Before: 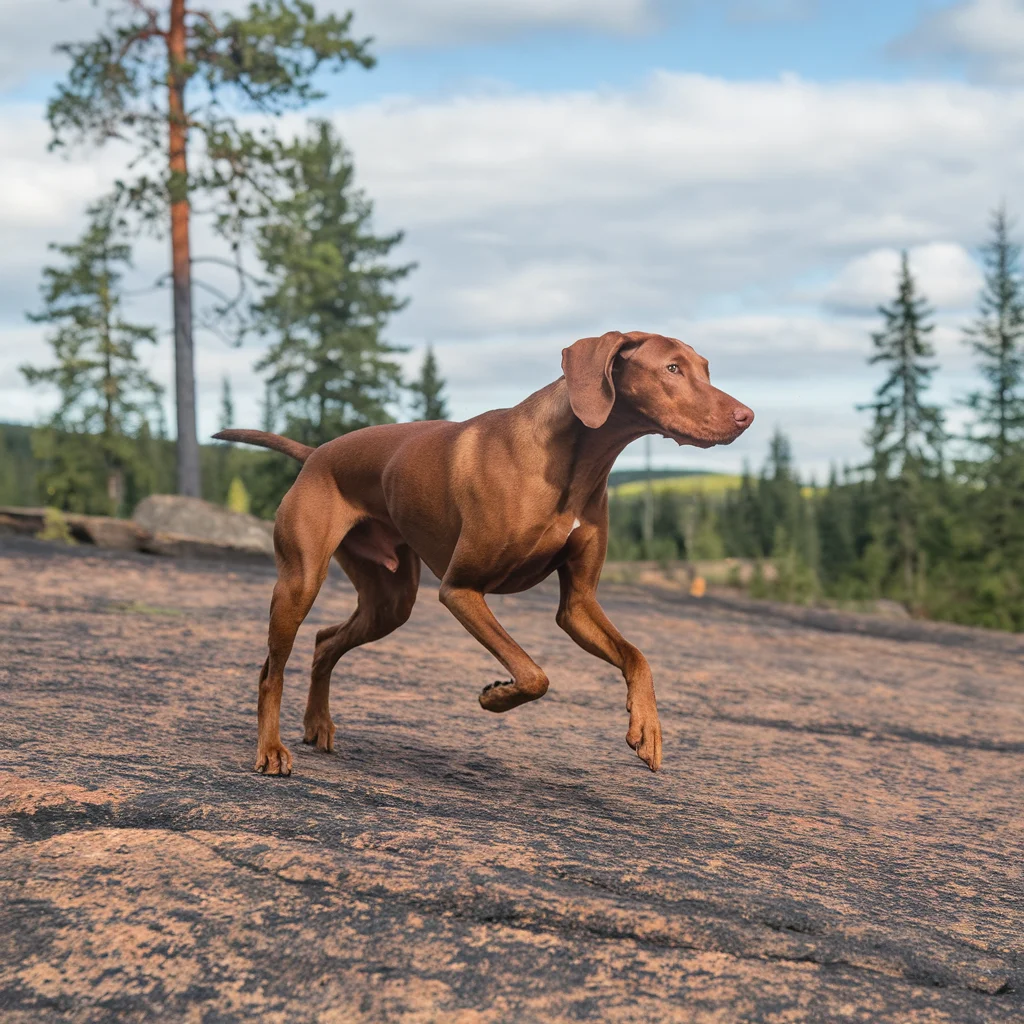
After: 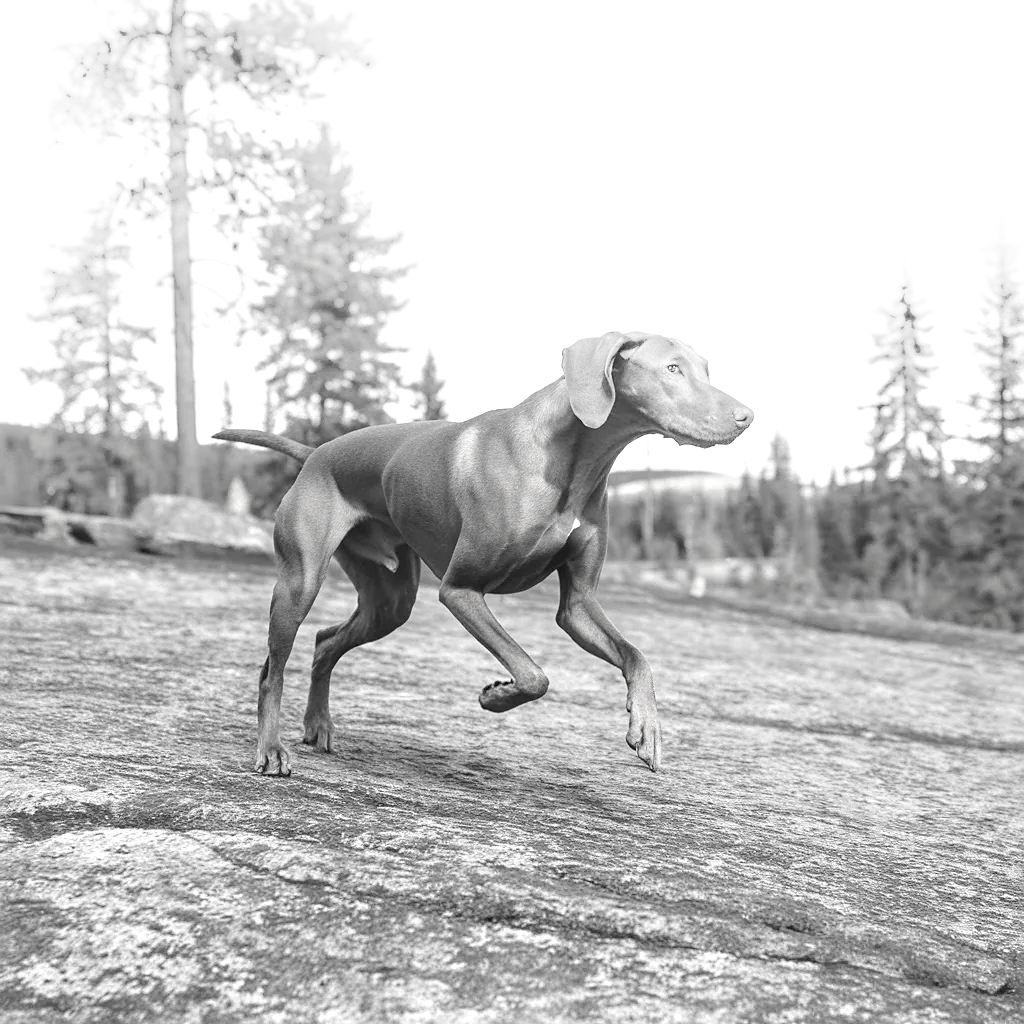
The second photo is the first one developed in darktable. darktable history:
sharpen: amount 0.207
shadows and highlights: shadows -23.58, highlights 47.03, soften with gaussian
contrast brightness saturation: saturation -0.992
exposure: black level correction 0, exposure 1.102 EV, compensate exposure bias true, compensate highlight preservation false
